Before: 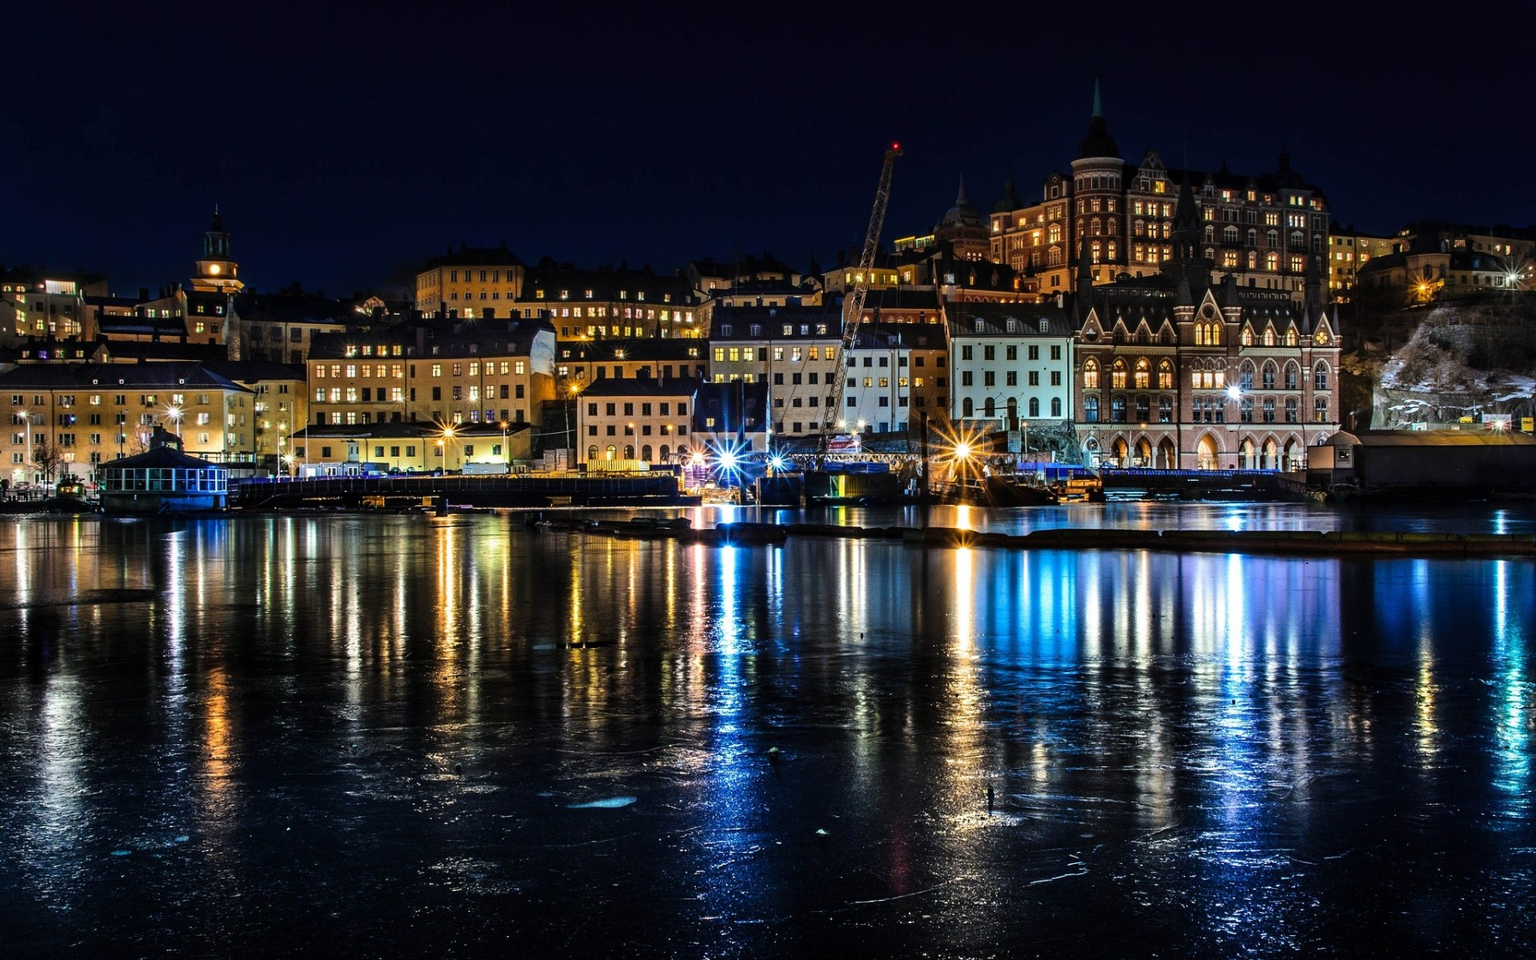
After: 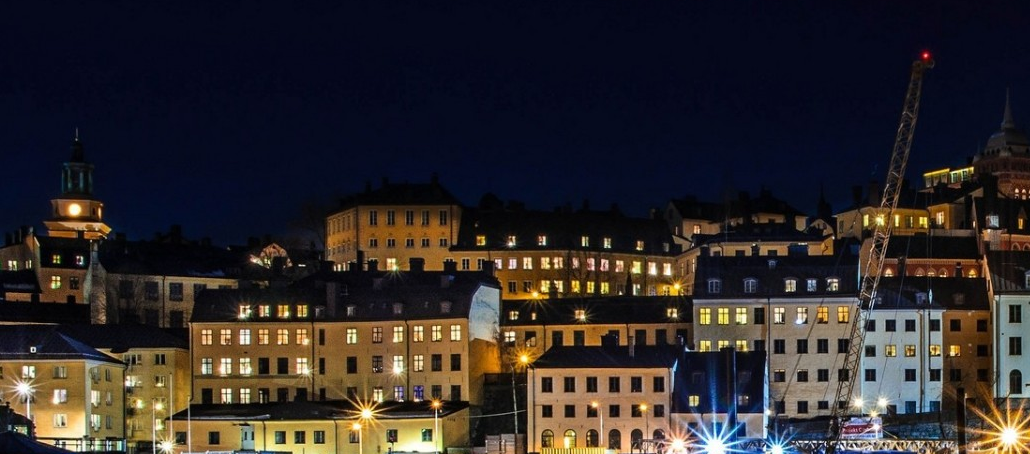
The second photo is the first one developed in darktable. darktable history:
white balance: emerald 1
crop: left 10.121%, top 10.631%, right 36.218%, bottom 51.526%
